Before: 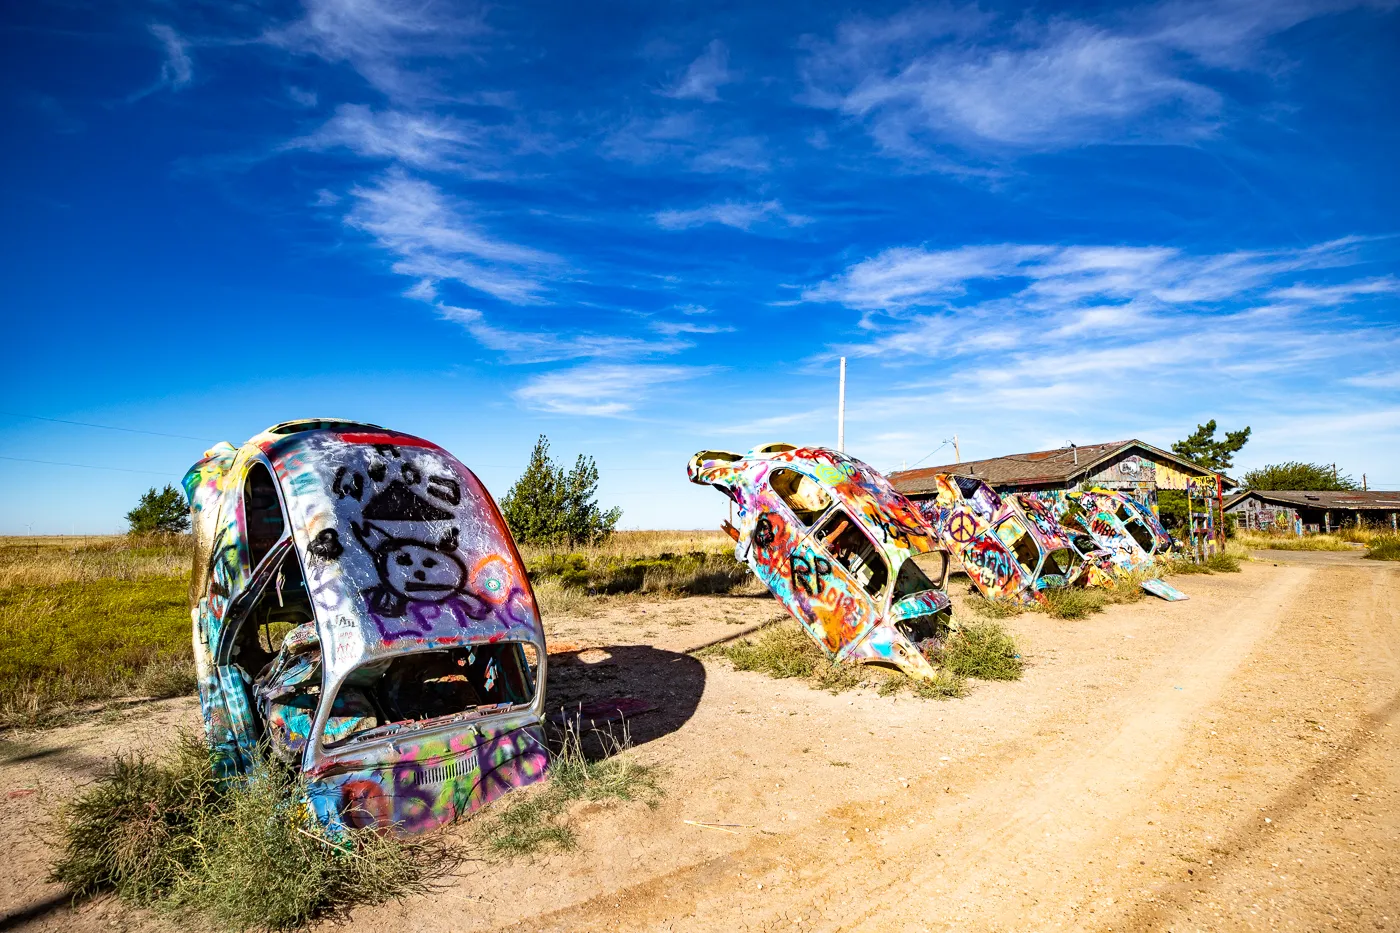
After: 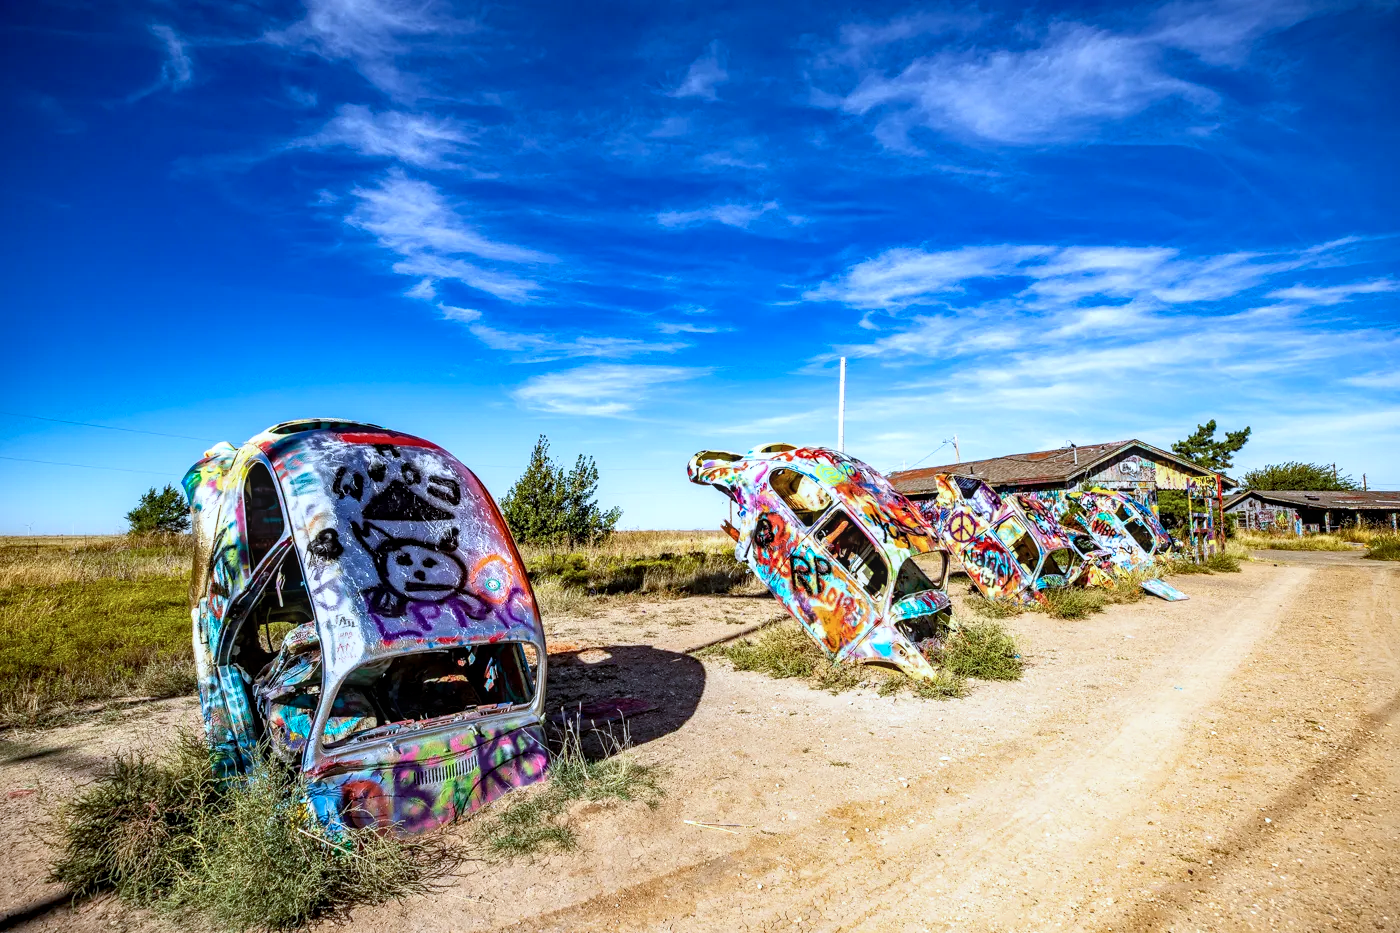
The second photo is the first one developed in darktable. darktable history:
local contrast: on, module defaults
color calibration: x 0.37, y 0.382, temperature 4319.52 K, saturation algorithm version 1 (2020)
exposure: black level correction 0.002, compensate highlight preservation false
